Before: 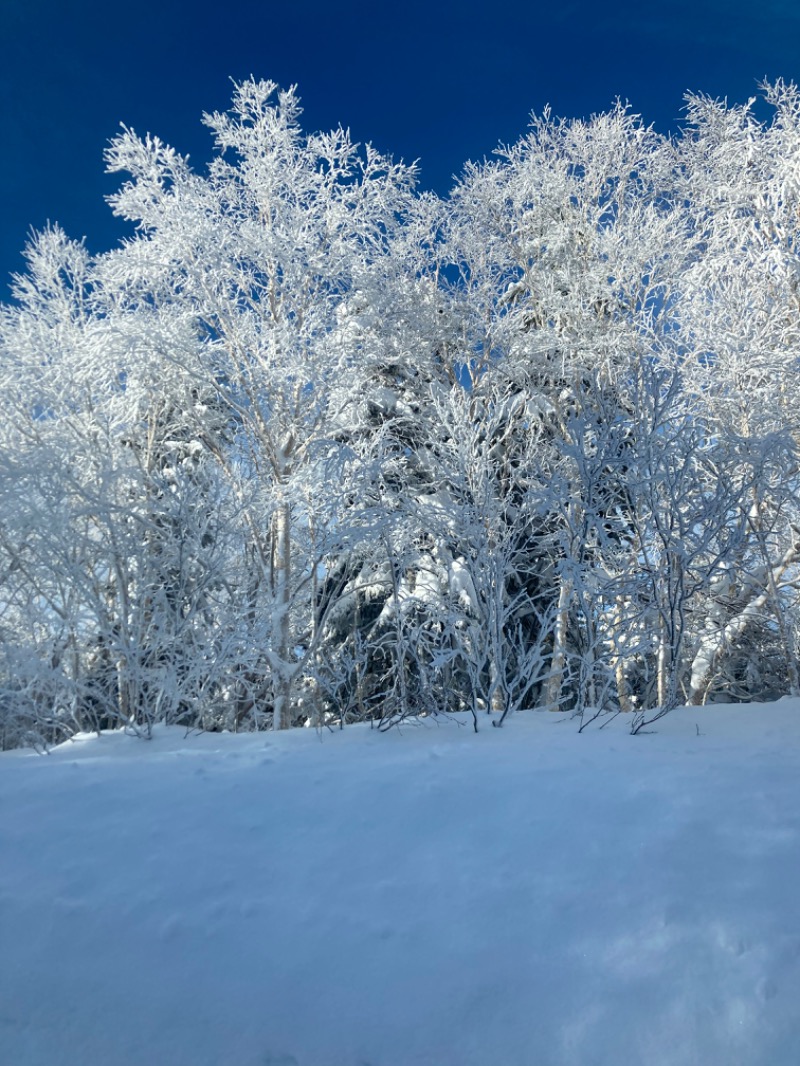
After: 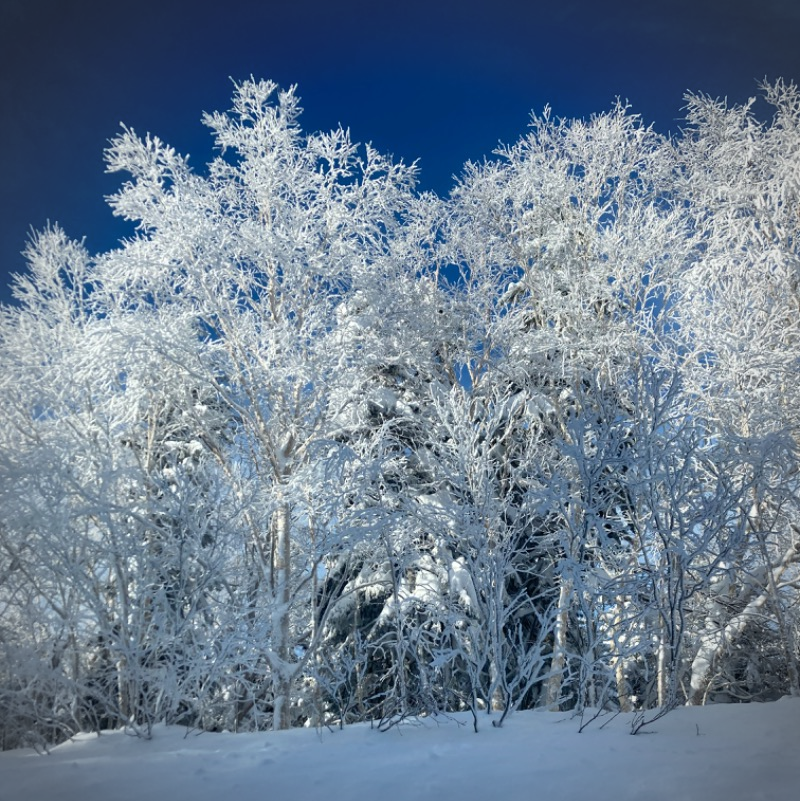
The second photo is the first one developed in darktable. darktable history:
crop: bottom 24.846%
vignetting: on, module defaults
